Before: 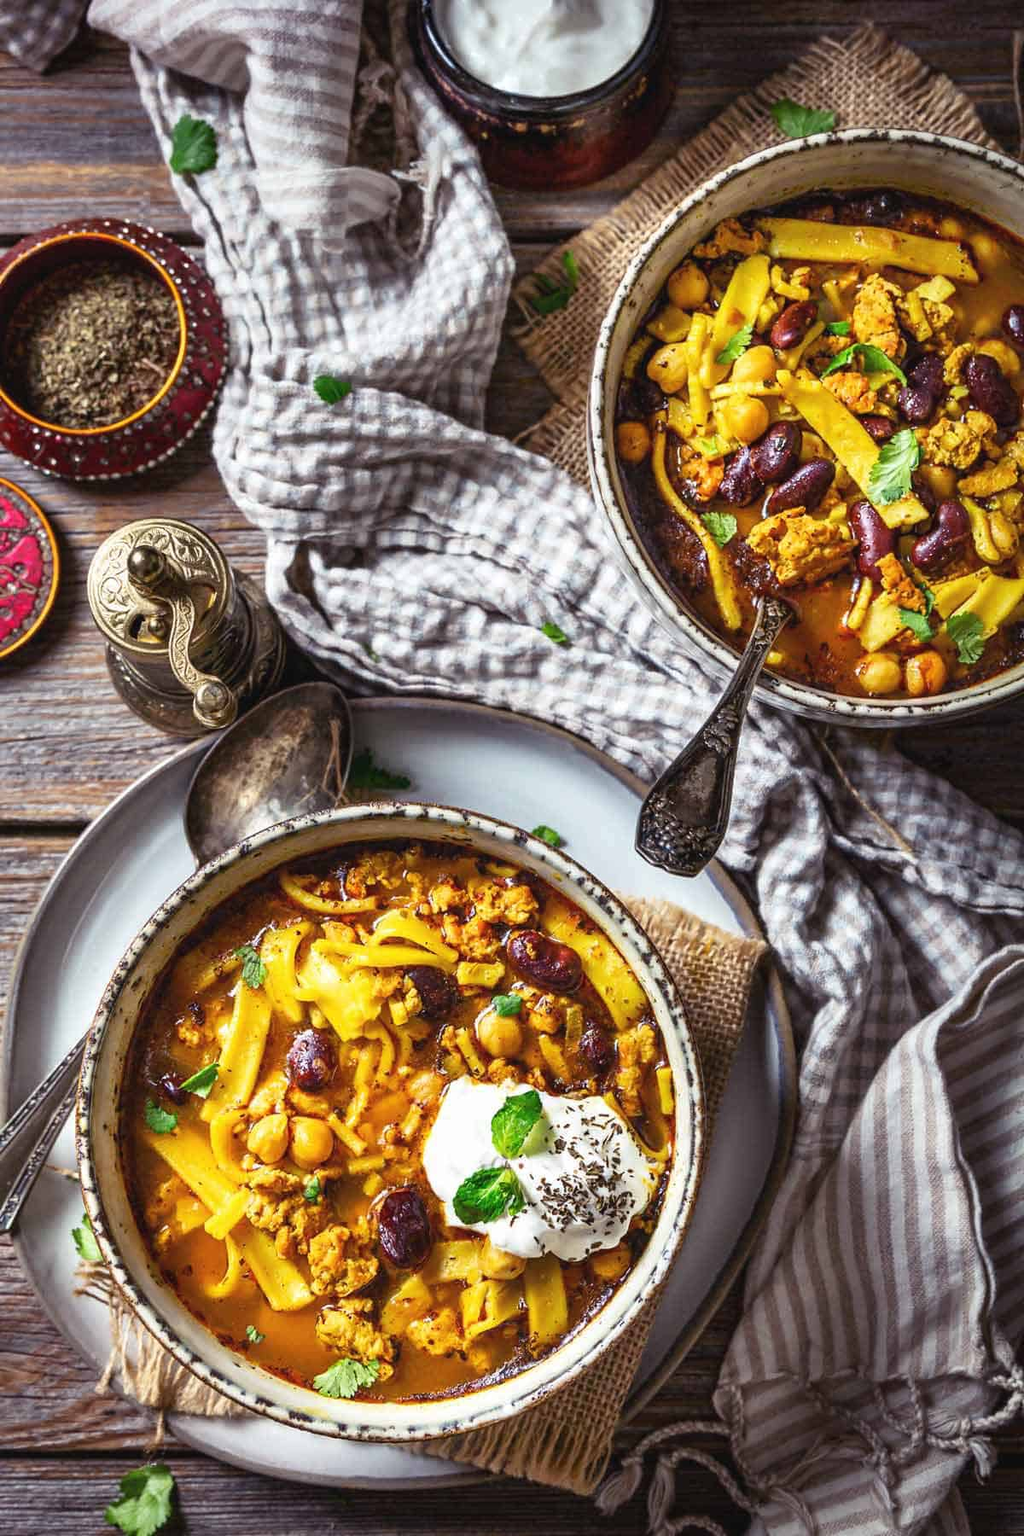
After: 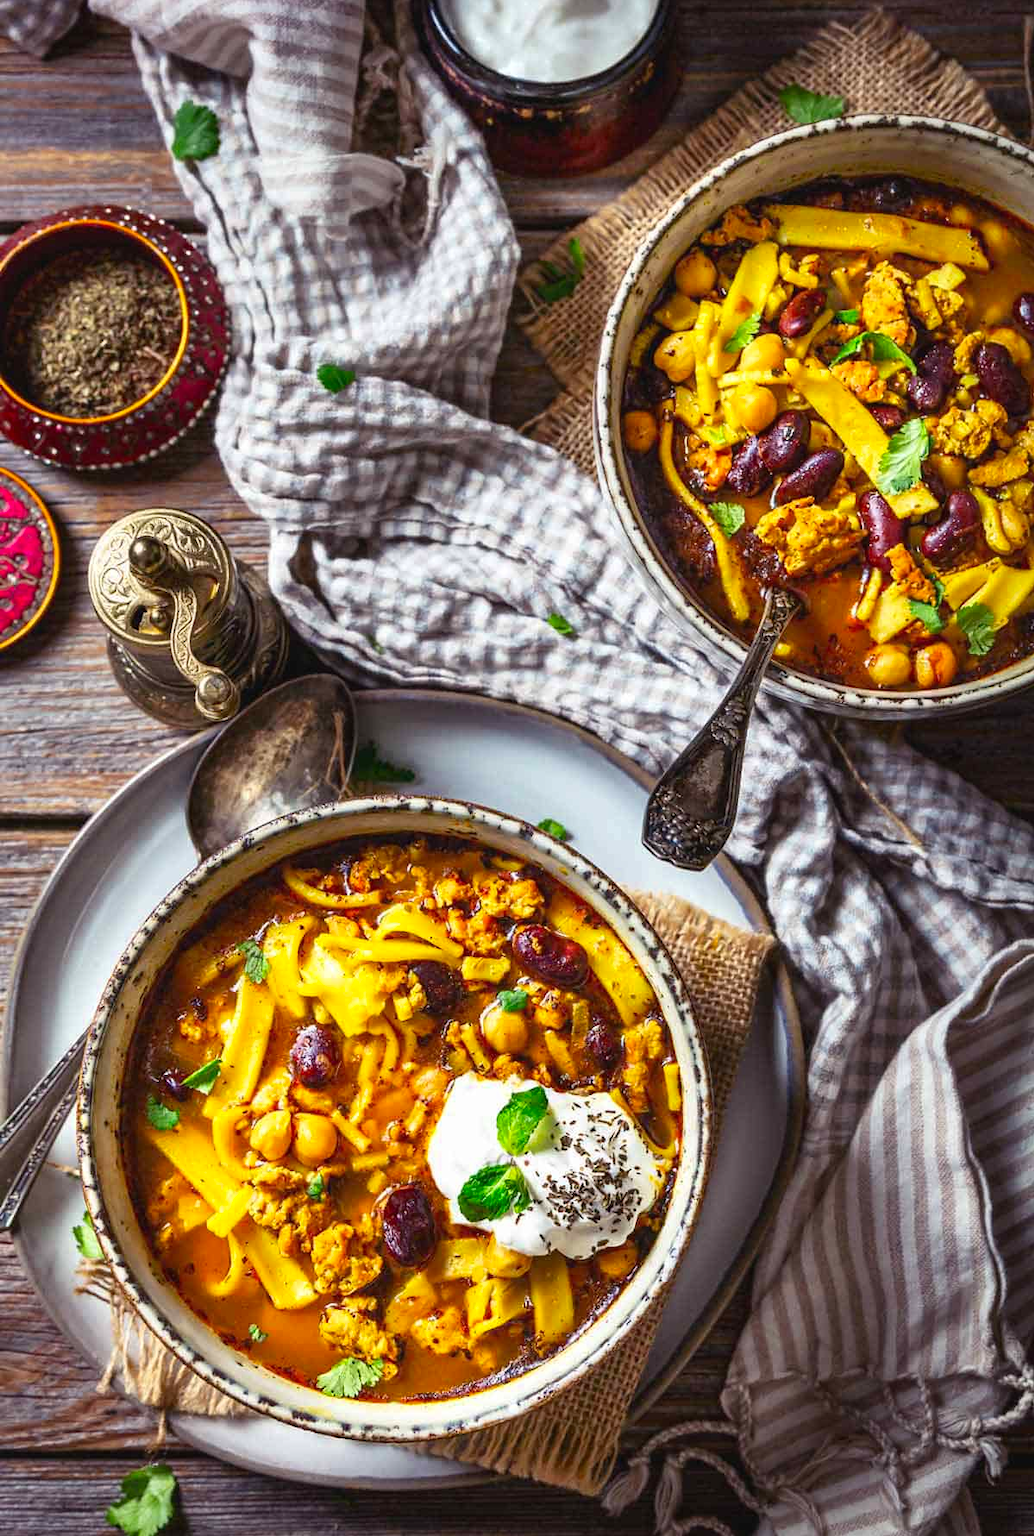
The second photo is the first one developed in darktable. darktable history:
color zones: curves: ch0 [(0, 0.613) (0.01, 0.613) (0.245, 0.448) (0.498, 0.529) (0.642, 0.665) (0.879, 0.777) (0.99, 0.613)]; ch1 [(0, 0) (0.143, 0) (0.286, 0) (0.429, 0) (0.571, 0) (0.714, 0) (0.857, 0)], mix -121.96%
crop: top 1.049%, right 0.001%
